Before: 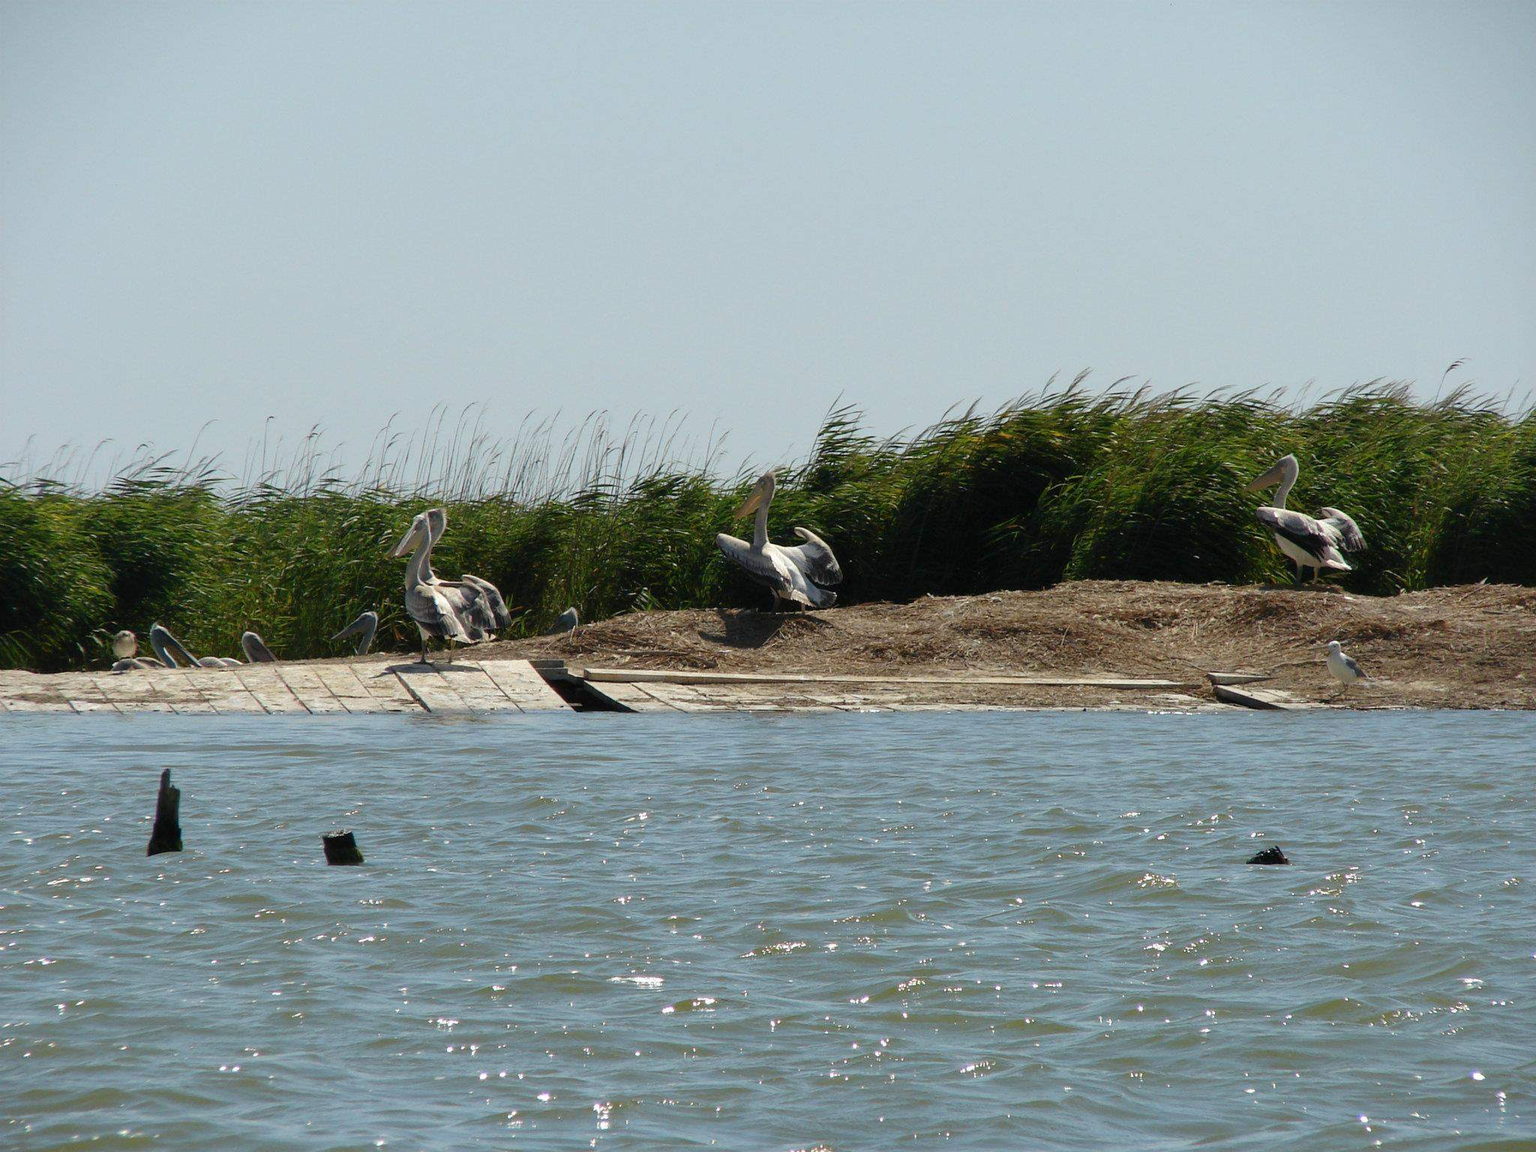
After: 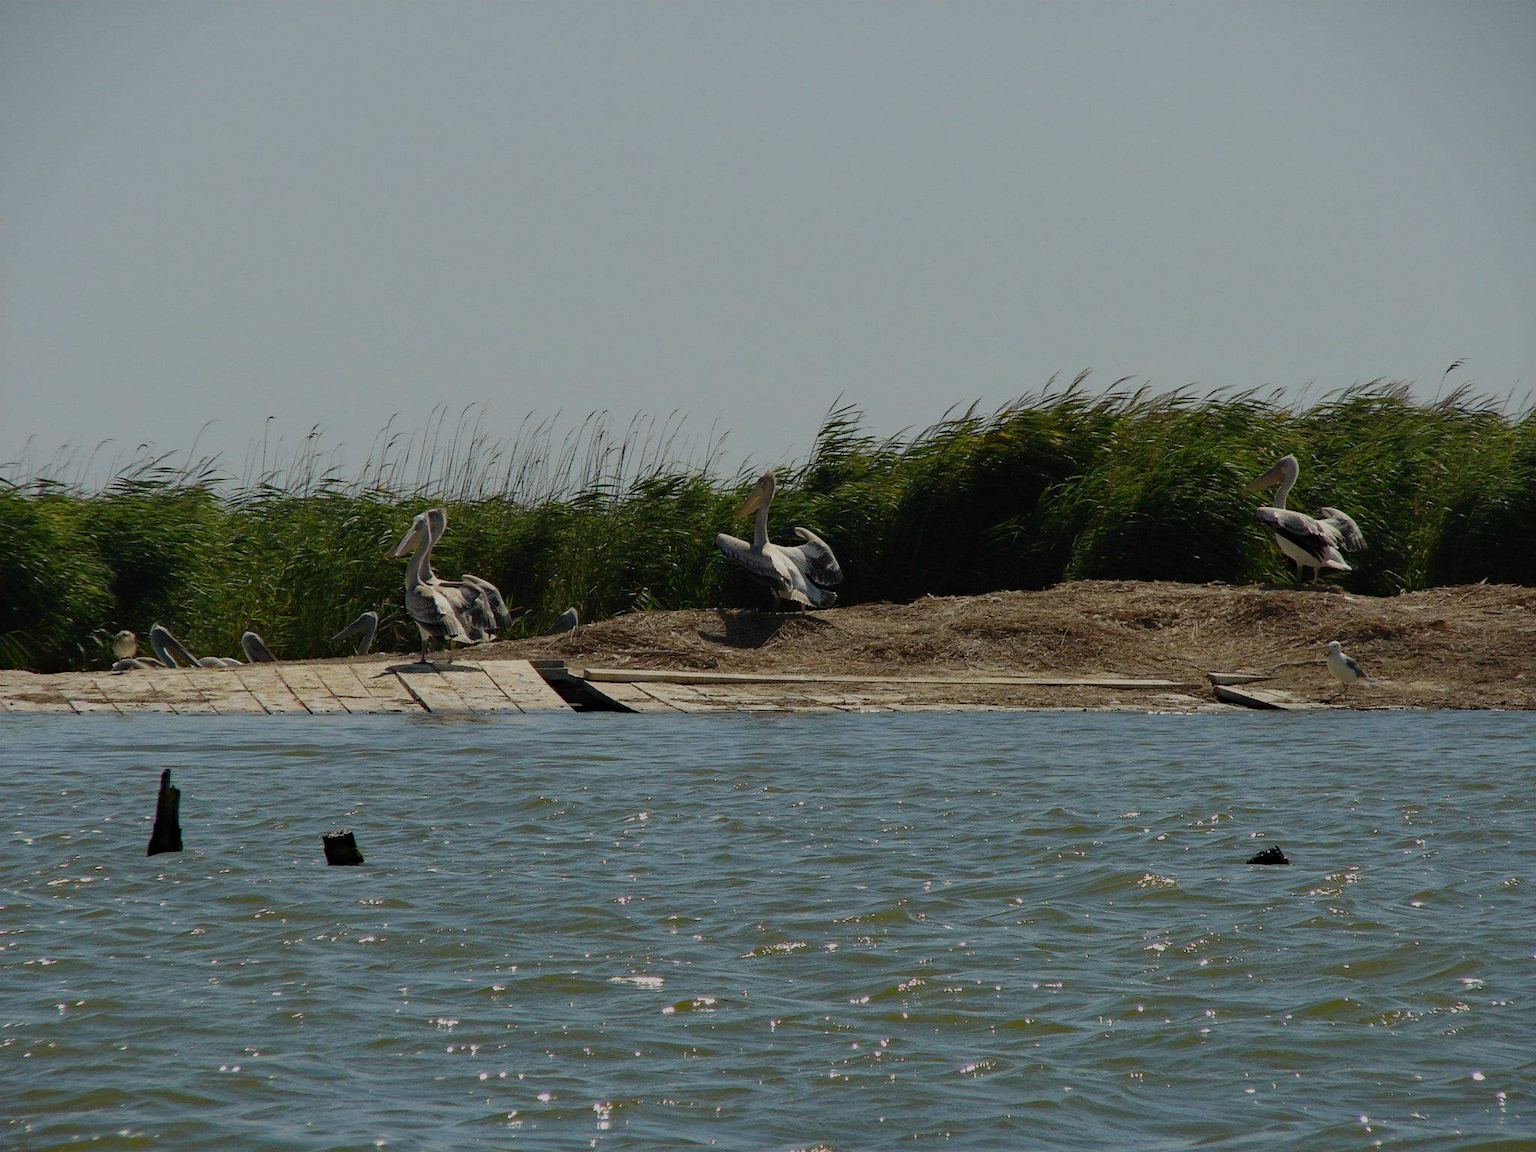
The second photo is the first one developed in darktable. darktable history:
color correction: highlights b* 3.02
filmic rgb: black relative exposure -16 EV, white relative exposure 4.95 EV, hardness 6.23, contrast in shadows safe
haze removal: strength 0.407, distance 0.215, compatibility mode true, adaptive false
exposure: black level correction 0, exposure -0.689 EV, compensate highlight preservation false
